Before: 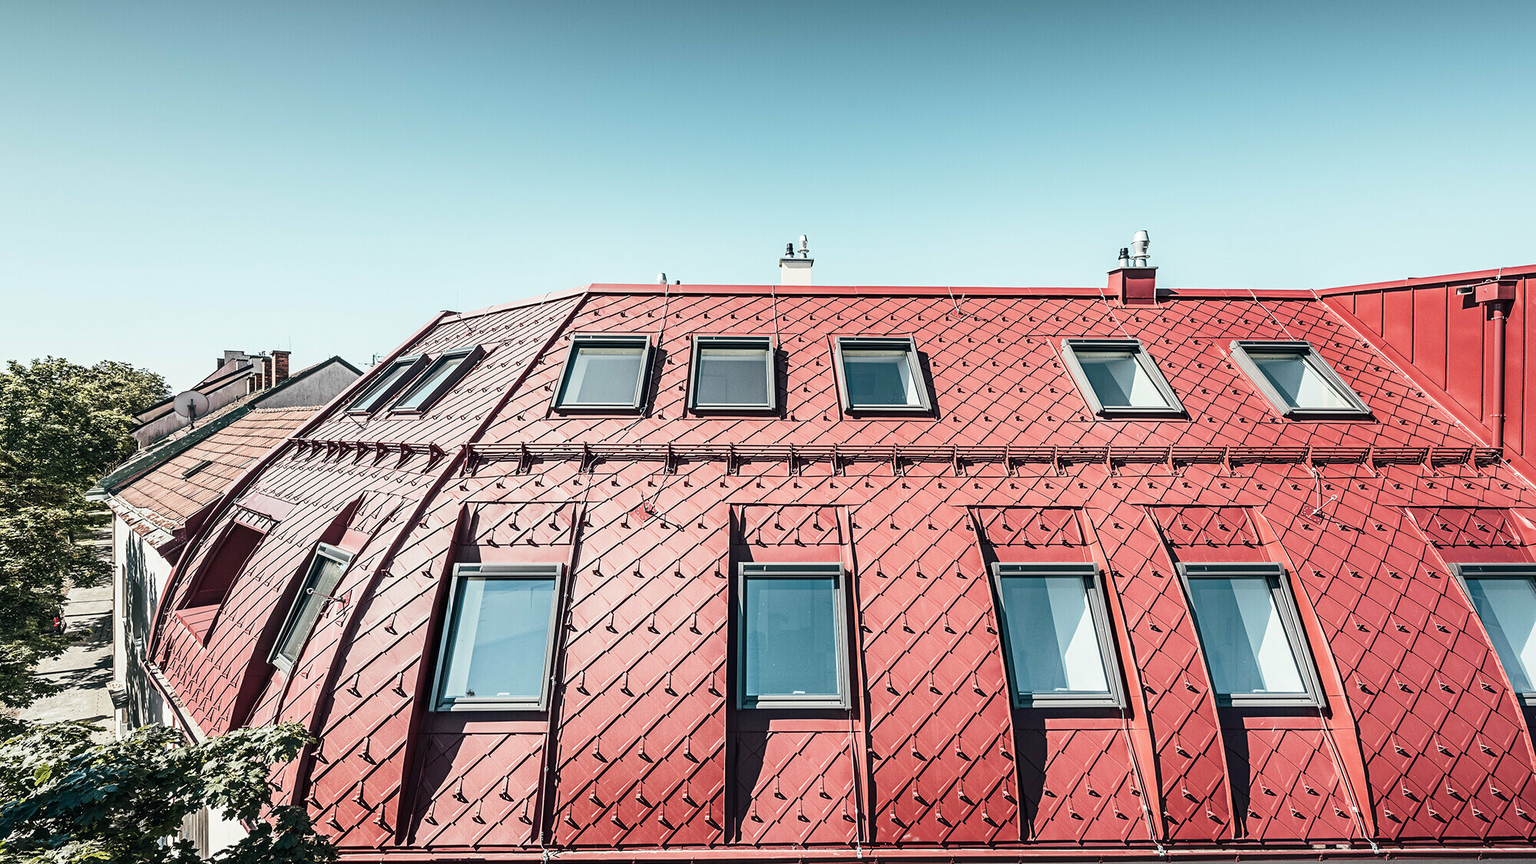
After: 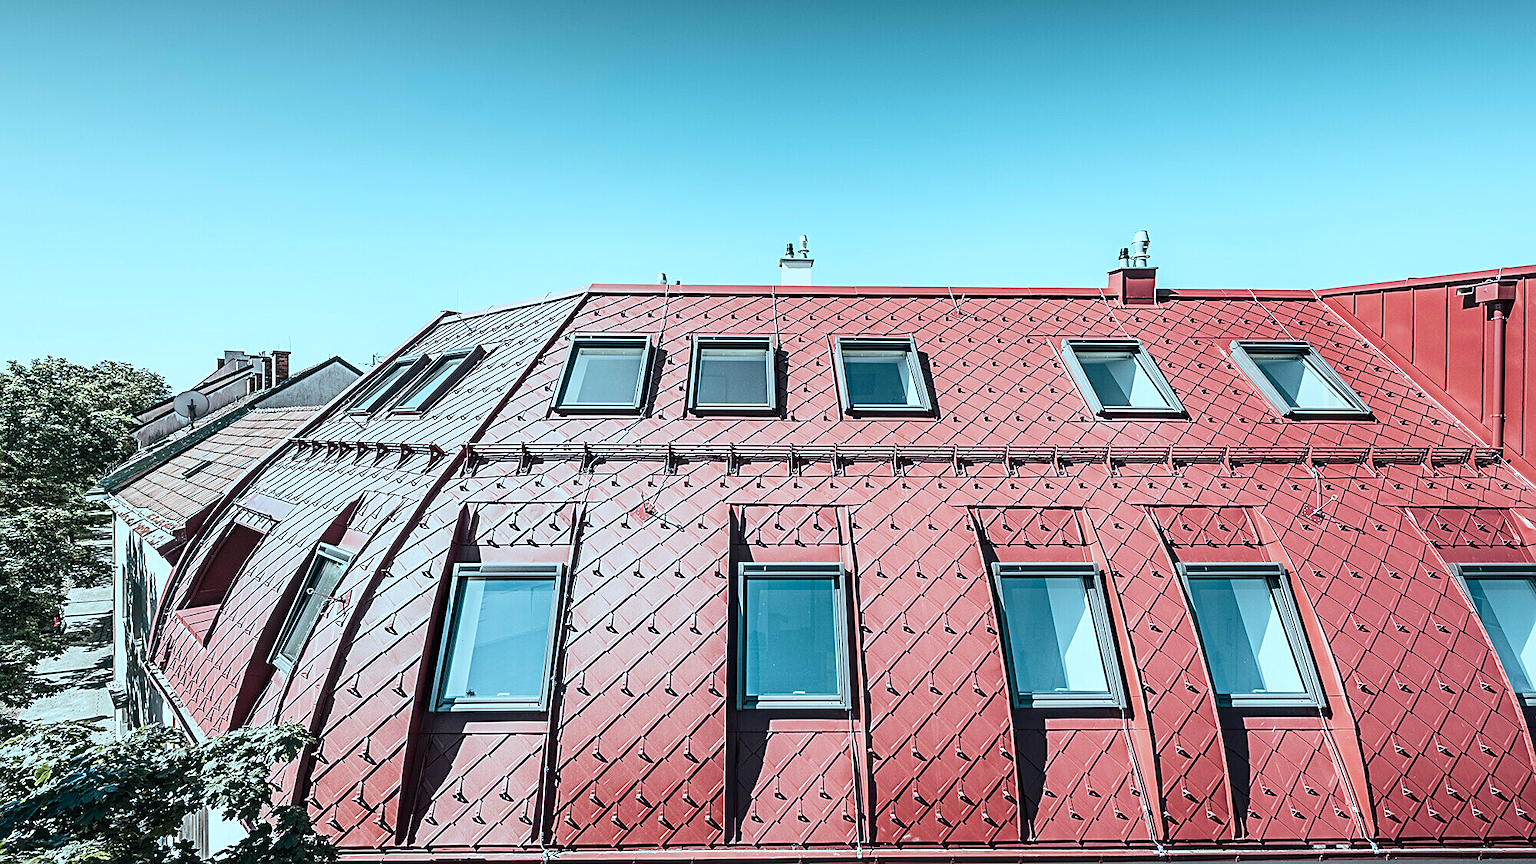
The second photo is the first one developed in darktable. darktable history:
sharpen: on, module defaults
color correction: highlights a* -11.26, highlights b* -15.07
color calibration: illuminant same as pipeline (D50), adaptation XYZ, x 0.345, y 0.358, temperature 5016.87 K
